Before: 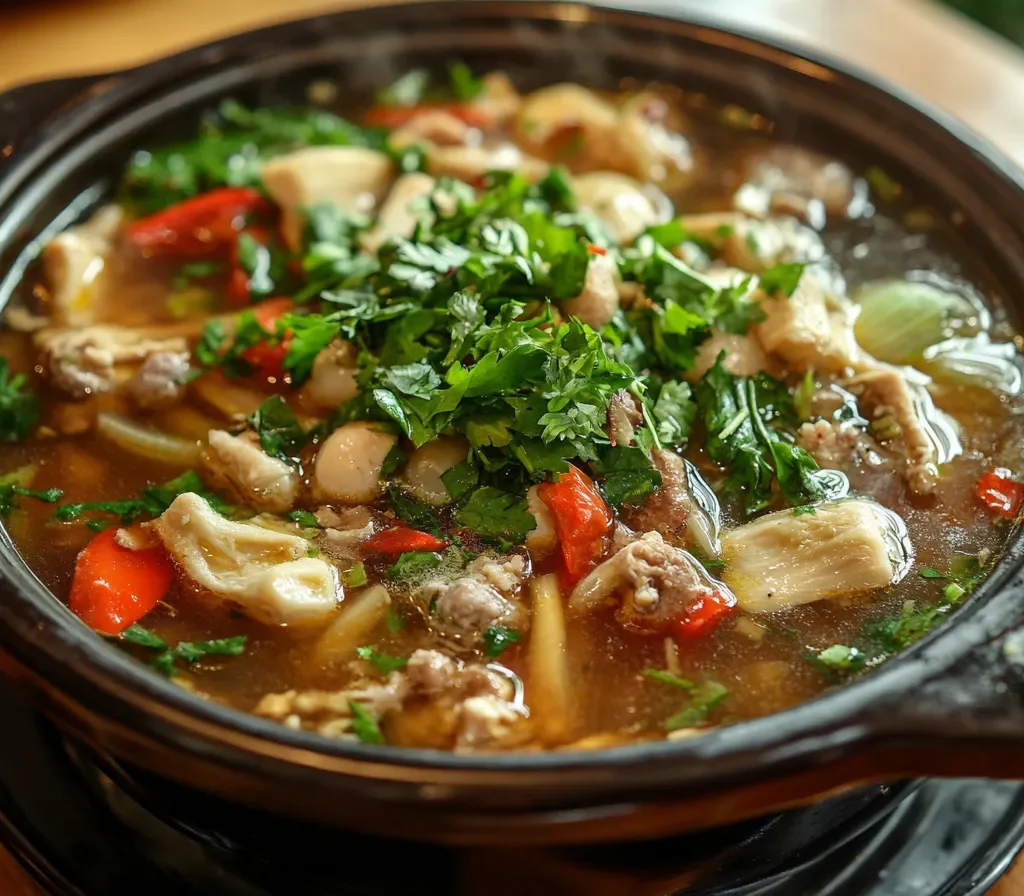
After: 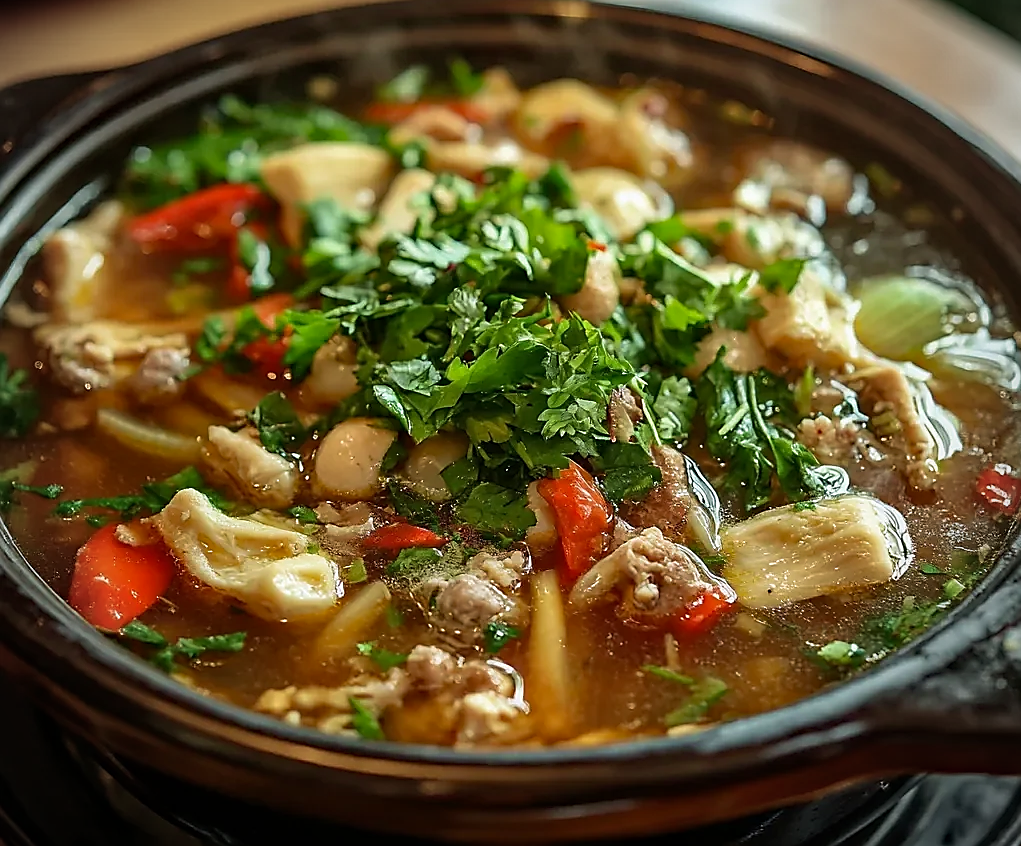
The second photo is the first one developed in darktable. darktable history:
exposure: exposure -0.156 EV, compensate highlight preservation false
haze removal: compatibility mode true, adaptive false
sharpen: radius 1.367, amount 1.253, threshold 0.789
crop: top 0.461%, right 0.264%, bottom 5.077%
vignetting: on, module defaults
velvia: on, module defaults
